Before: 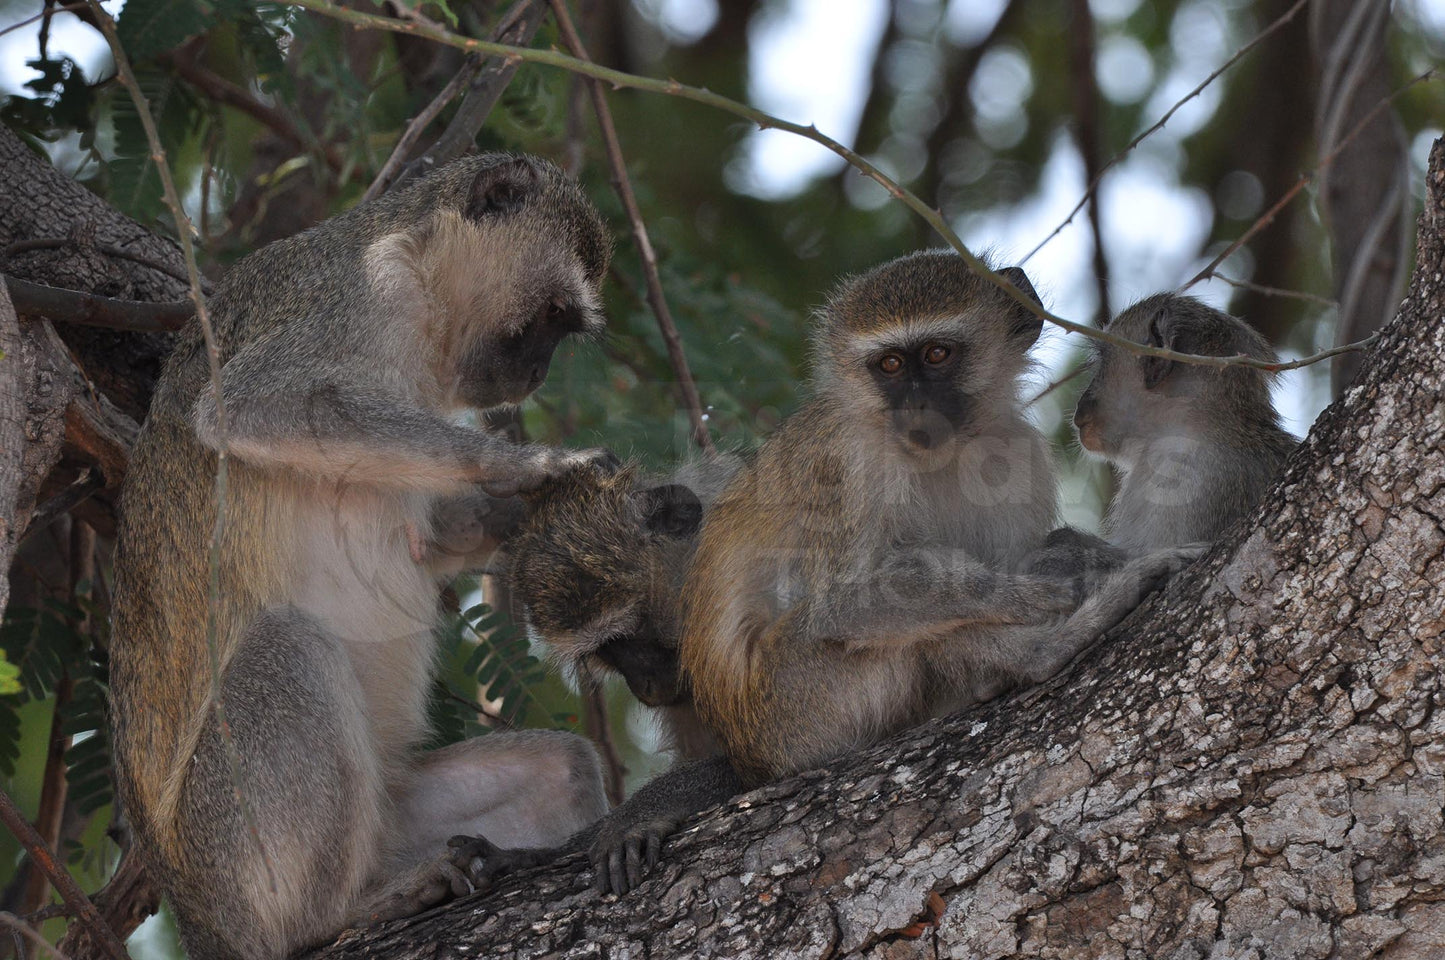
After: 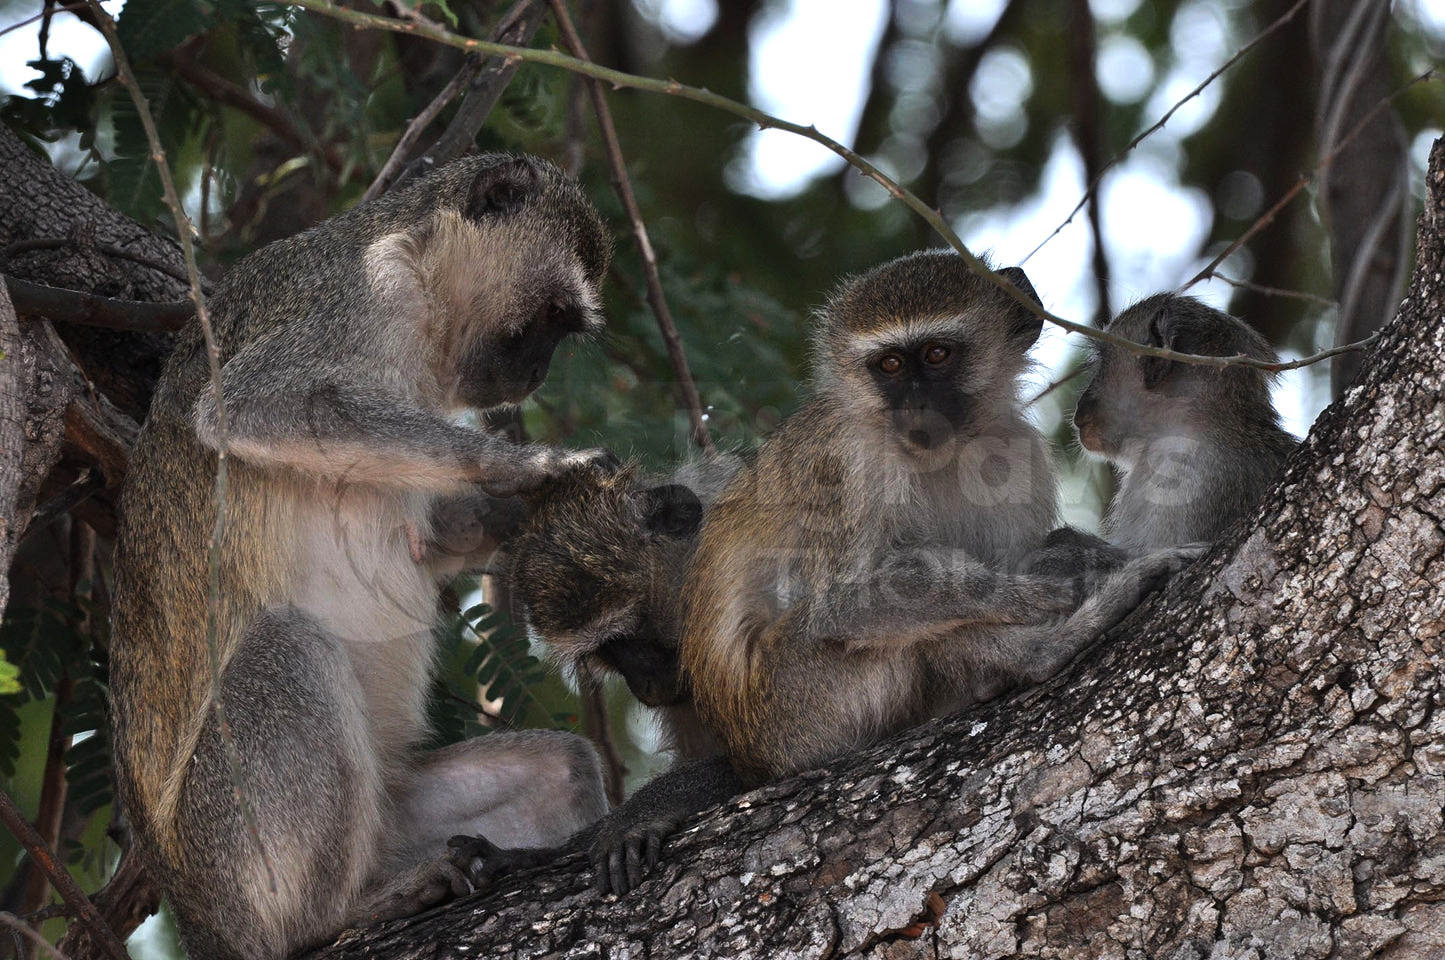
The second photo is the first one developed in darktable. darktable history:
tone equalizer: -8 EV -0.736 EV, -7 EV -0.67 EV, -6 EV -0.601 EV, -5 EV -0.377 EV, -3 EV 0.403 EV, -2 EV 0.6 EV, -1 EV 0.686 EV, +0 EV 0.744 EV, edges refinement/feathering 500, mask exposure compensation -1.57 EV, preserve details no
